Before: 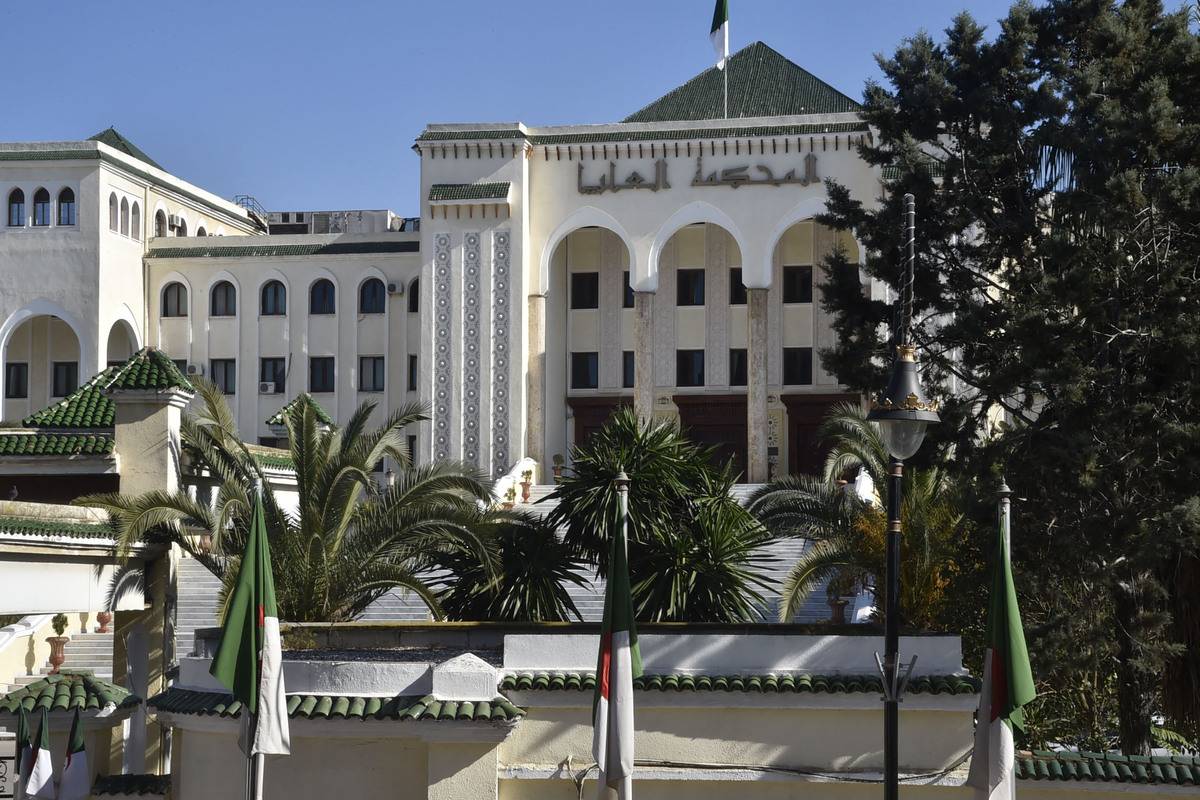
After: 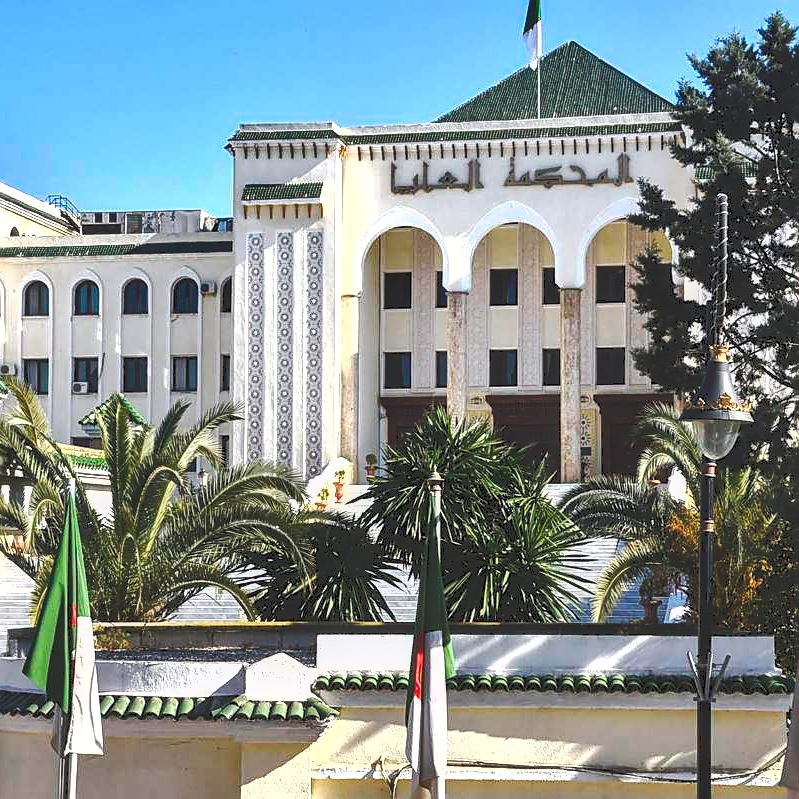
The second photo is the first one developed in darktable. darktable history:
shadows and highlights: highlights color adjustment 46.56%, soften with gaussian
crop and rotate: left 15.648%, right 17.716%
sharpen: on, module defaults
color balance rgb: highlights gain › chroma 0.15%, highlights gain › hue 332.52°, perceptual saturation grading › global saturation 25.259%
local contrast: on, module defaults
exposure: black level correction 0, exposure 1.199 EV, compensate exposure bias true, compensate highlight preservation false
tone curve: curves: ch0 [(0, 0) (0.003, 0.156) (0.011, 0.156) (0.025, 0.157) (0.044, 0.164) (0.069, 0.172) (0.1, 0.181) (0.136, 0.191) (0.177, 0.214) (0.224, 0.245) (0.277, 0.285) (0.335, 0.333) (0.399, 0.387) (0.468, 0.471) (0.543, 0.556) (0.623, 0.648) (0.709, 0.734) (0.801, 0.809) (0.898, 0.891) (1, 1)], preserve colors none
